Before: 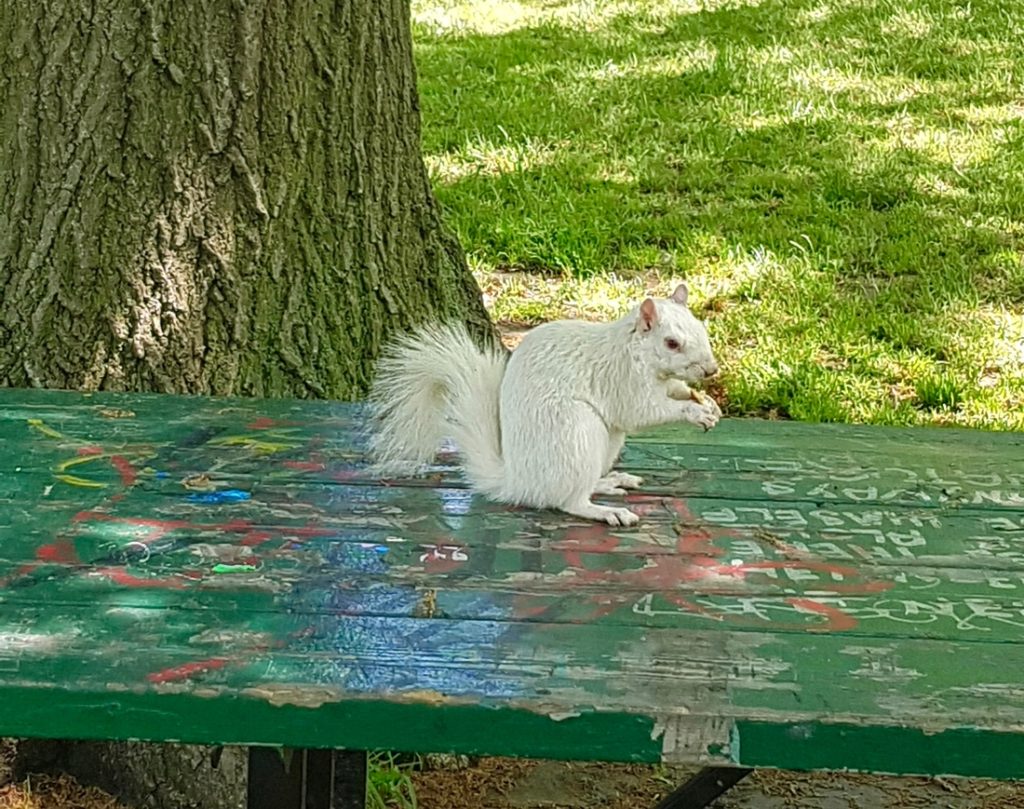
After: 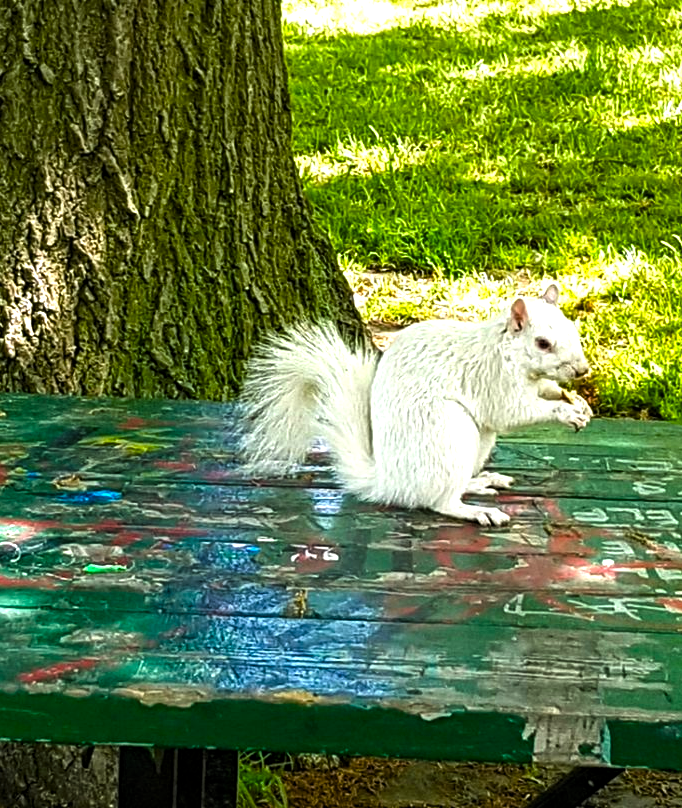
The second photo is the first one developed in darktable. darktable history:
crop and rotate: left 12.648%, right 20.685%
color balance rgb: perceptual saturation grading › global saturation 20%, perceptual saturation grading › highlights 2.68%, perceptual saturation grading › shadows 50%
levels: levels [0.044, 0.475, 0.791]
